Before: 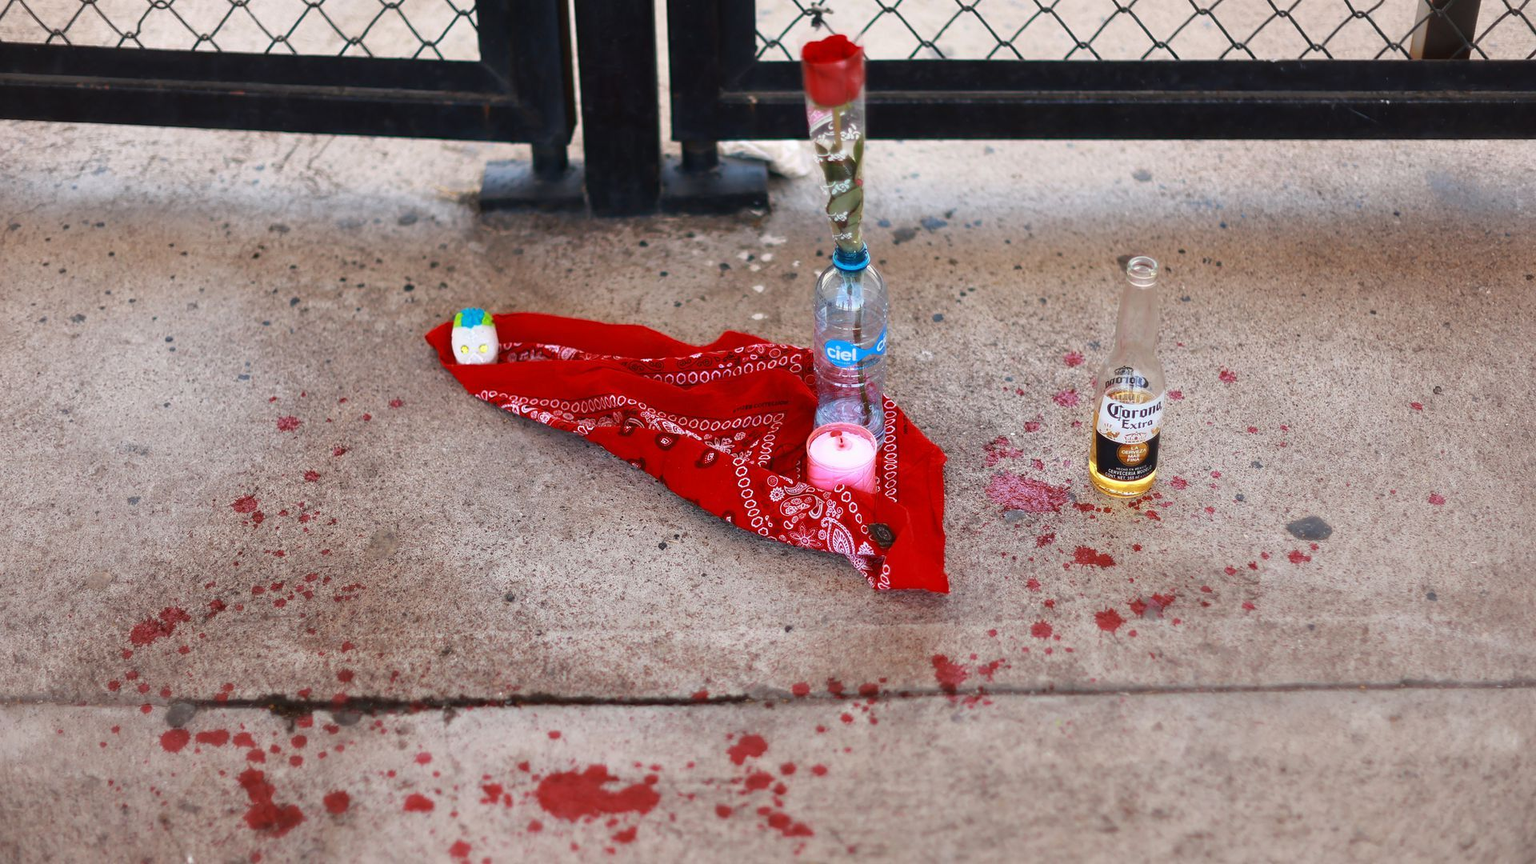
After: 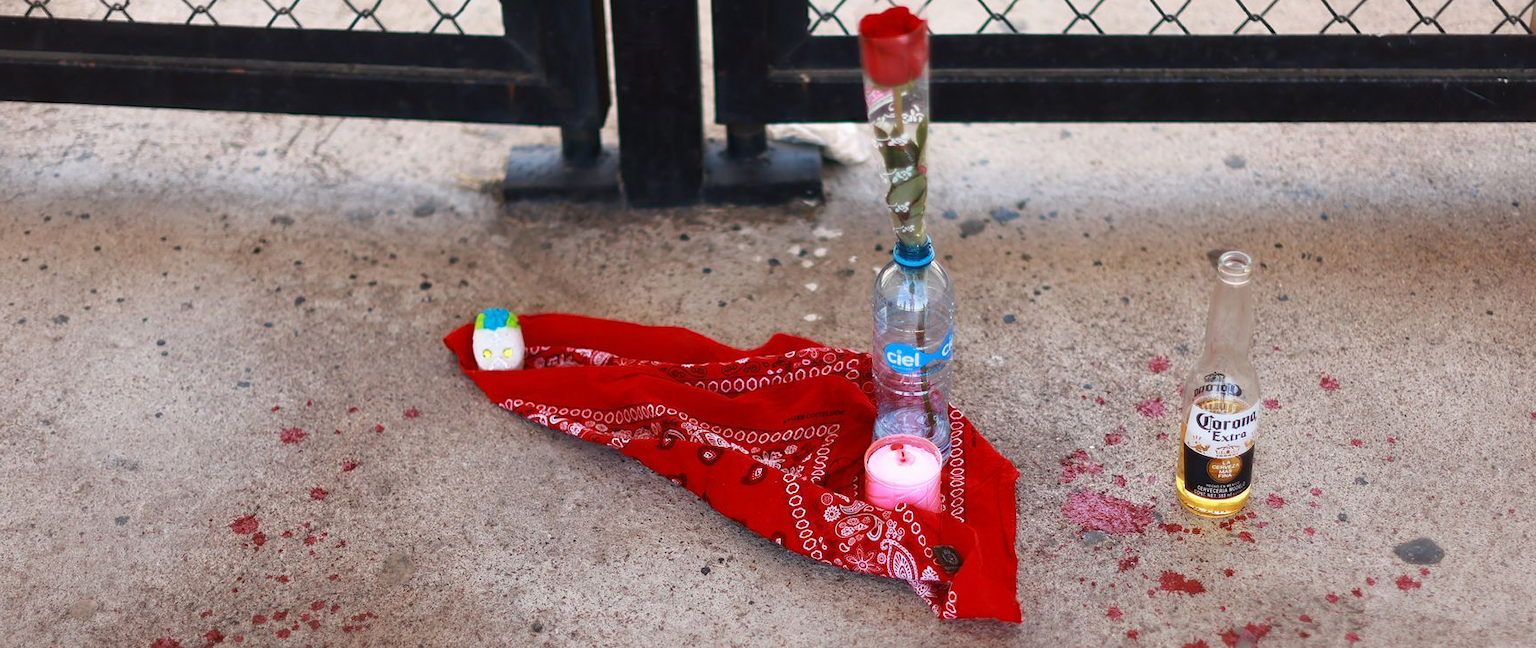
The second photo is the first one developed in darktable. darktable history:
crop: left 1.549%, top 3.387%, right 7.782%, bottom 28.477%
